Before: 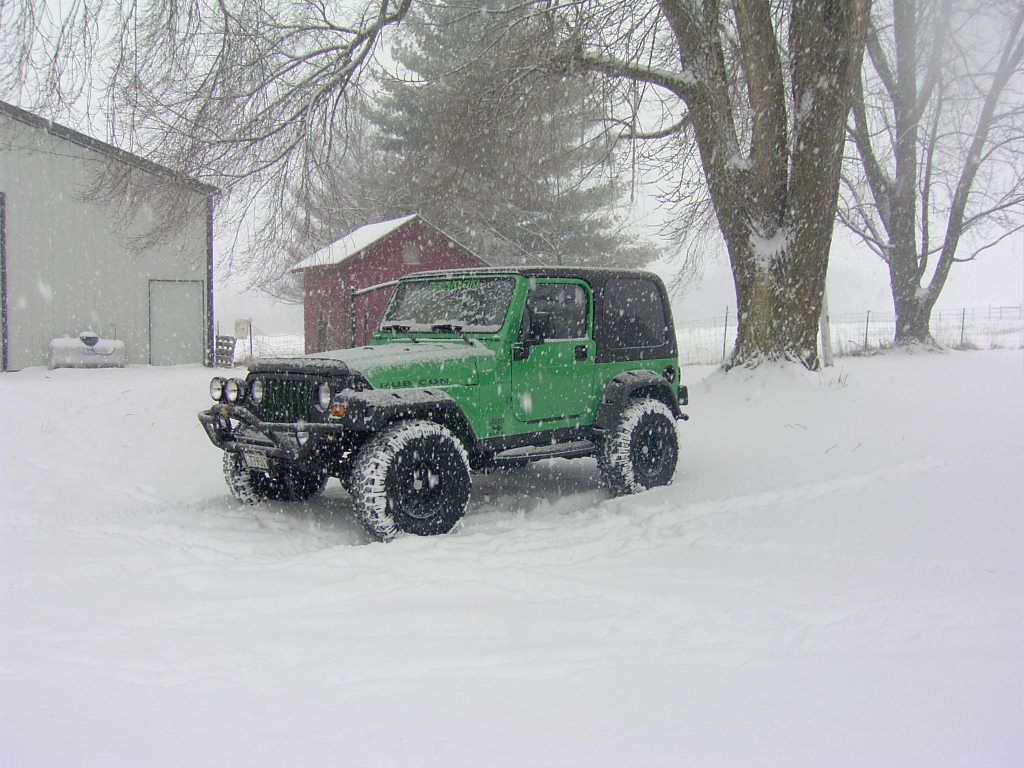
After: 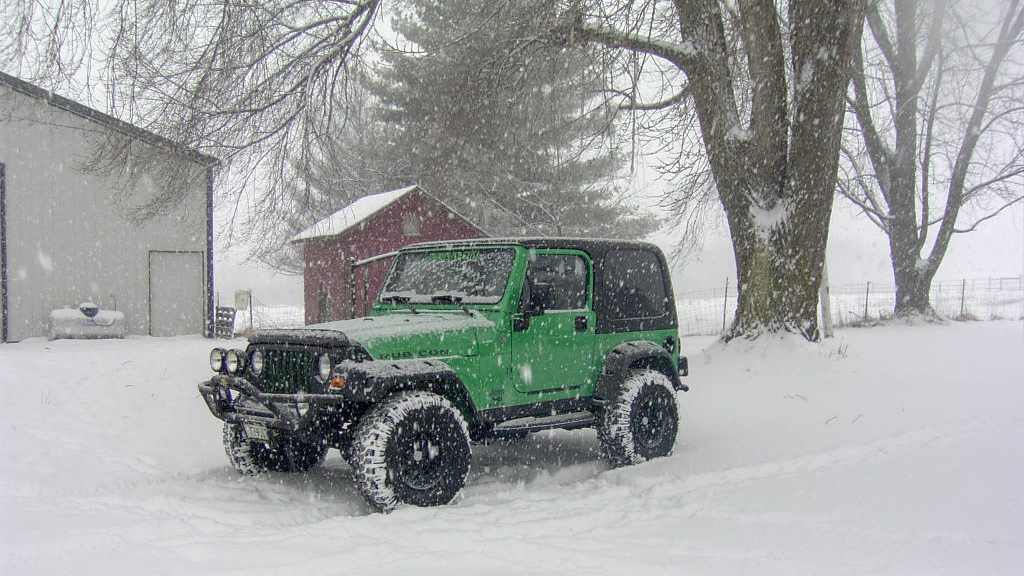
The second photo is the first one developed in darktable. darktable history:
crop: top 3.857%, bottom 21.132%
local contrast: on, module defaults
